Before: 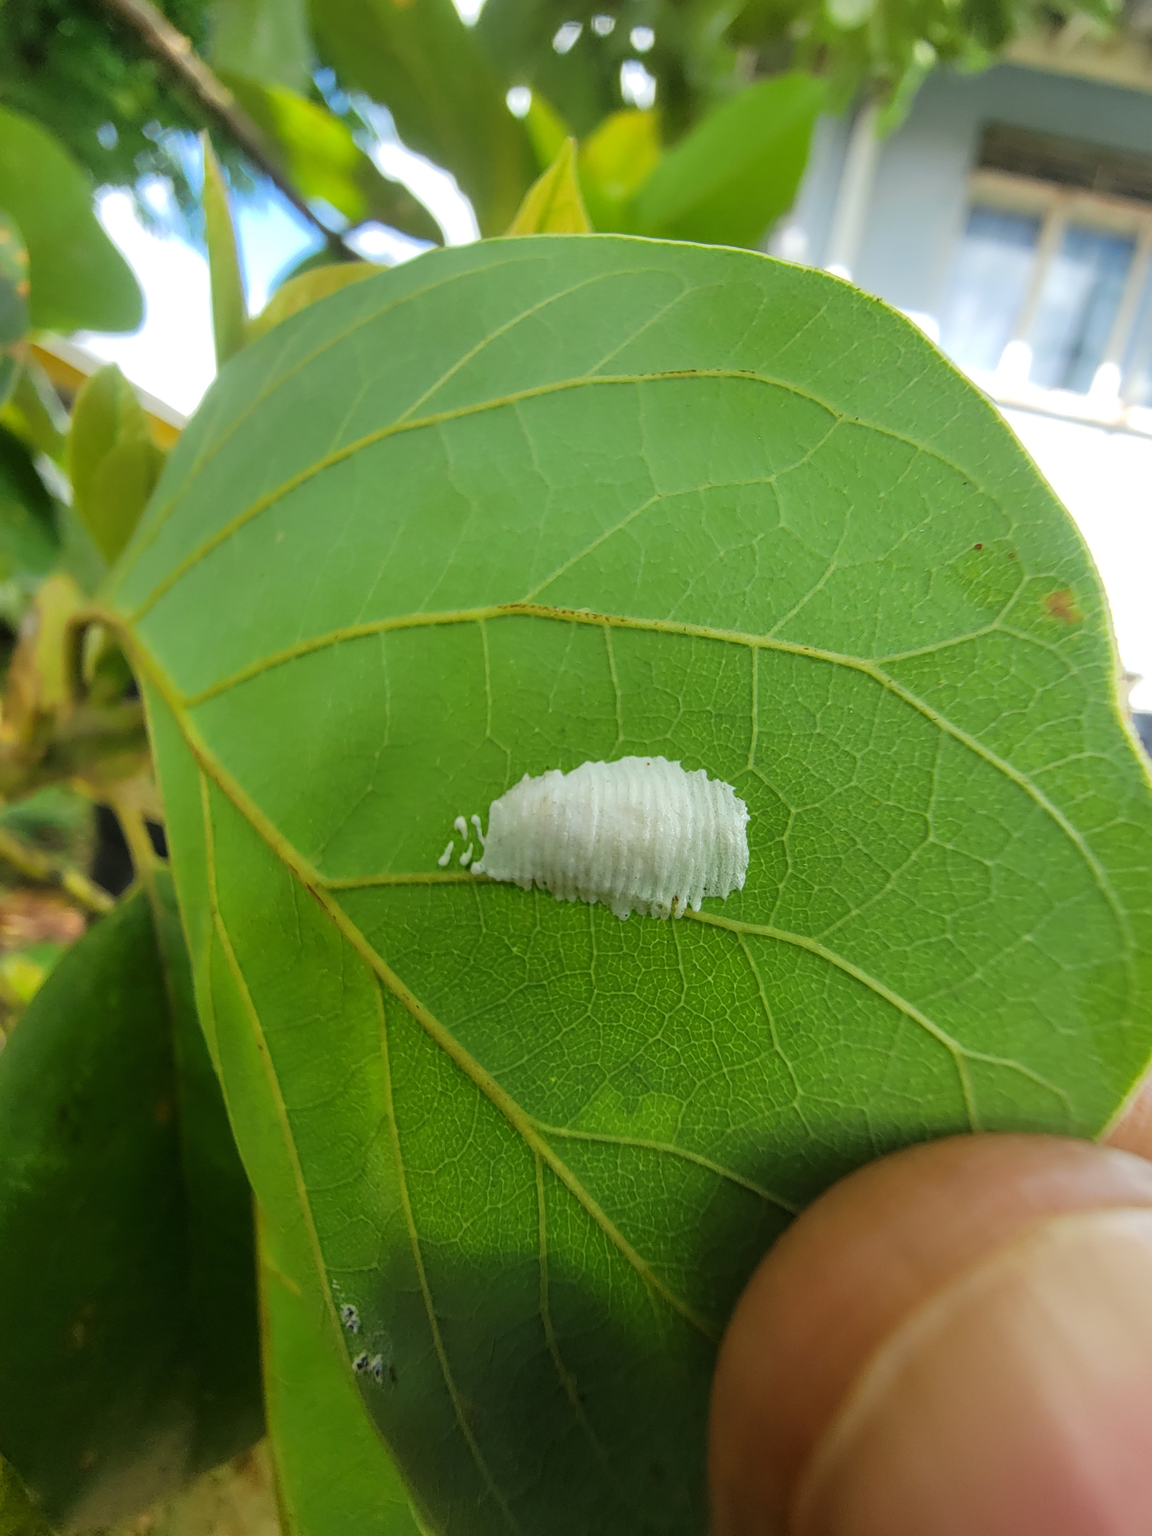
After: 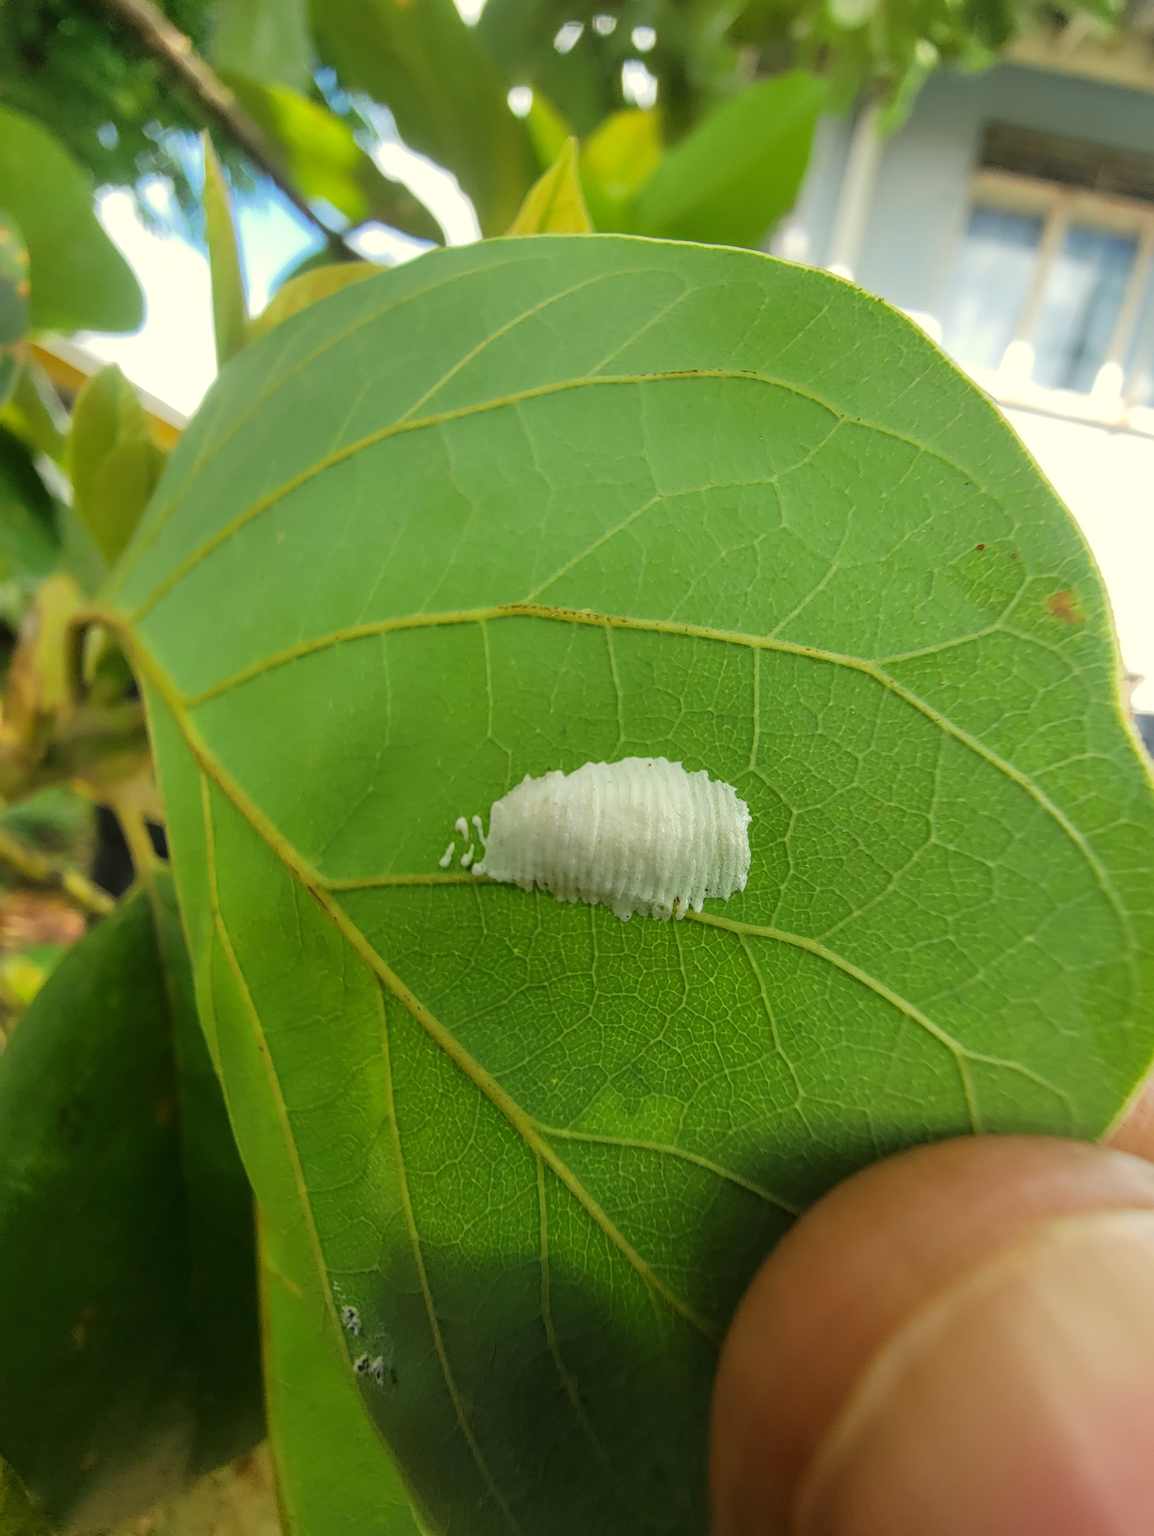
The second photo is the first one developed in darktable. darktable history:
white balance: red 1.029, blue 0.92
crop: top 0.05%, bottom 0.098%
